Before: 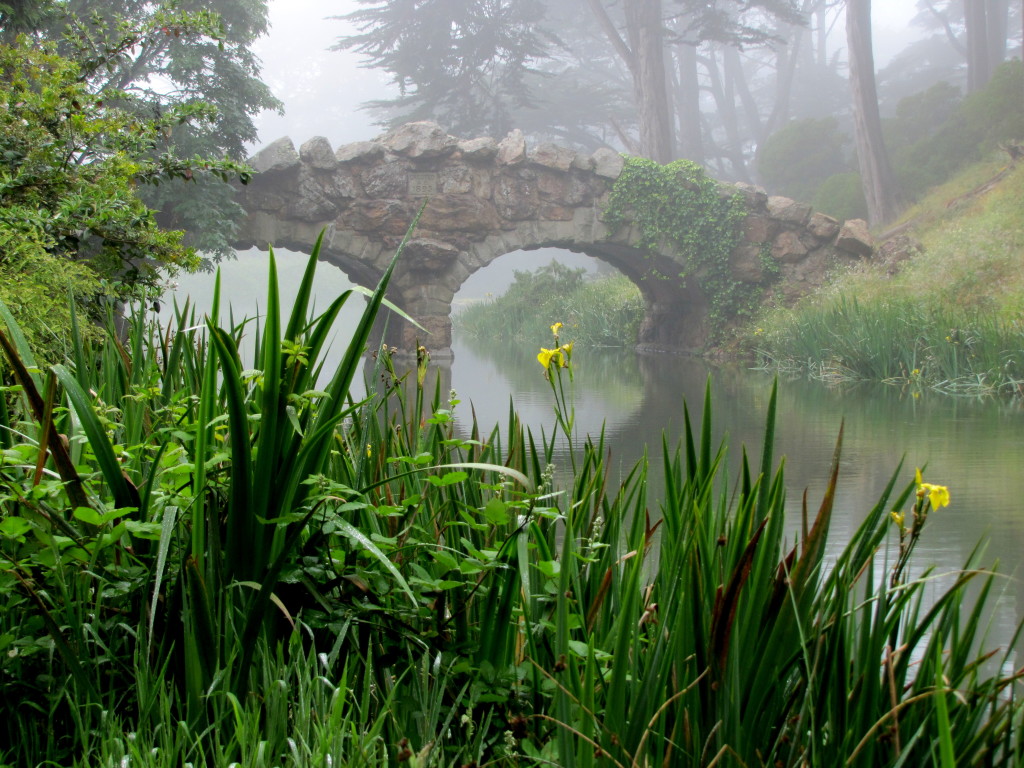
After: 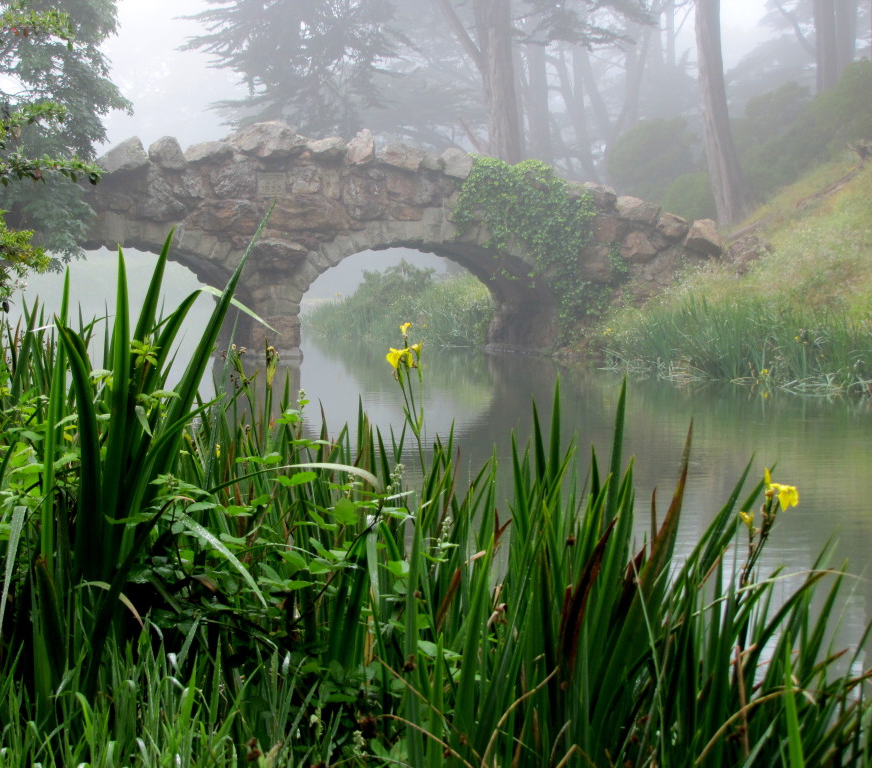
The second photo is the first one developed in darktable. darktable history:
crop and rotate: left 14.75%
exposure: compensate highlight preservation false
